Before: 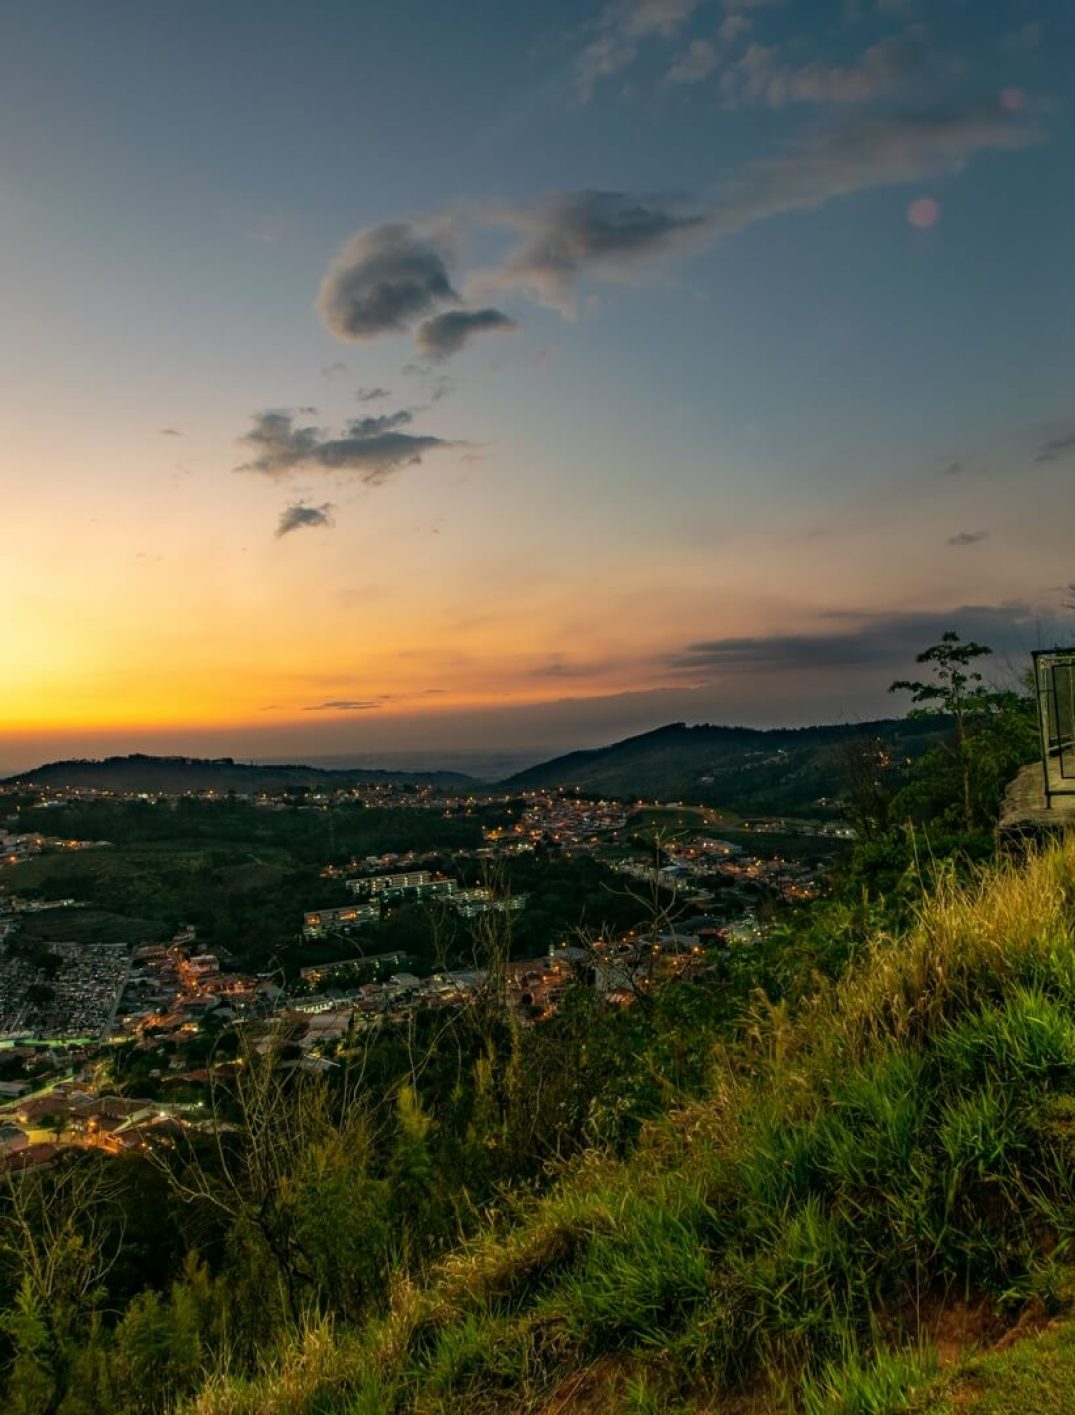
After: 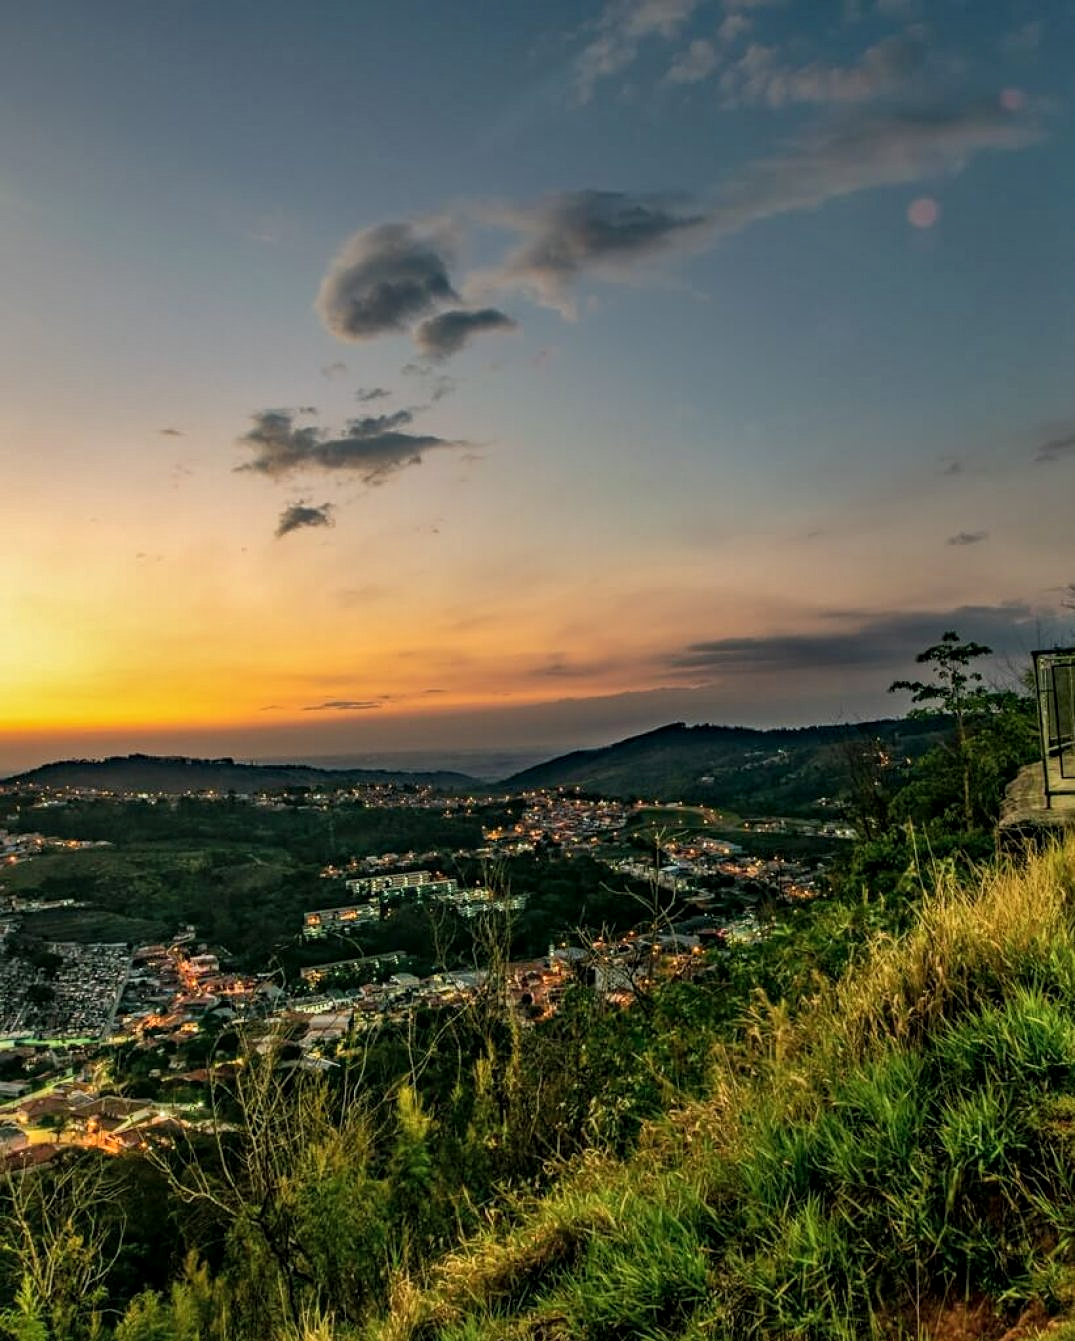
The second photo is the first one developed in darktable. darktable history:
sharpen: amount 0.215
crop and rotate: top 0.005%, bottom 5.219%
local contrast: on, module defaults
shadows and highlights: soften with gaussian
